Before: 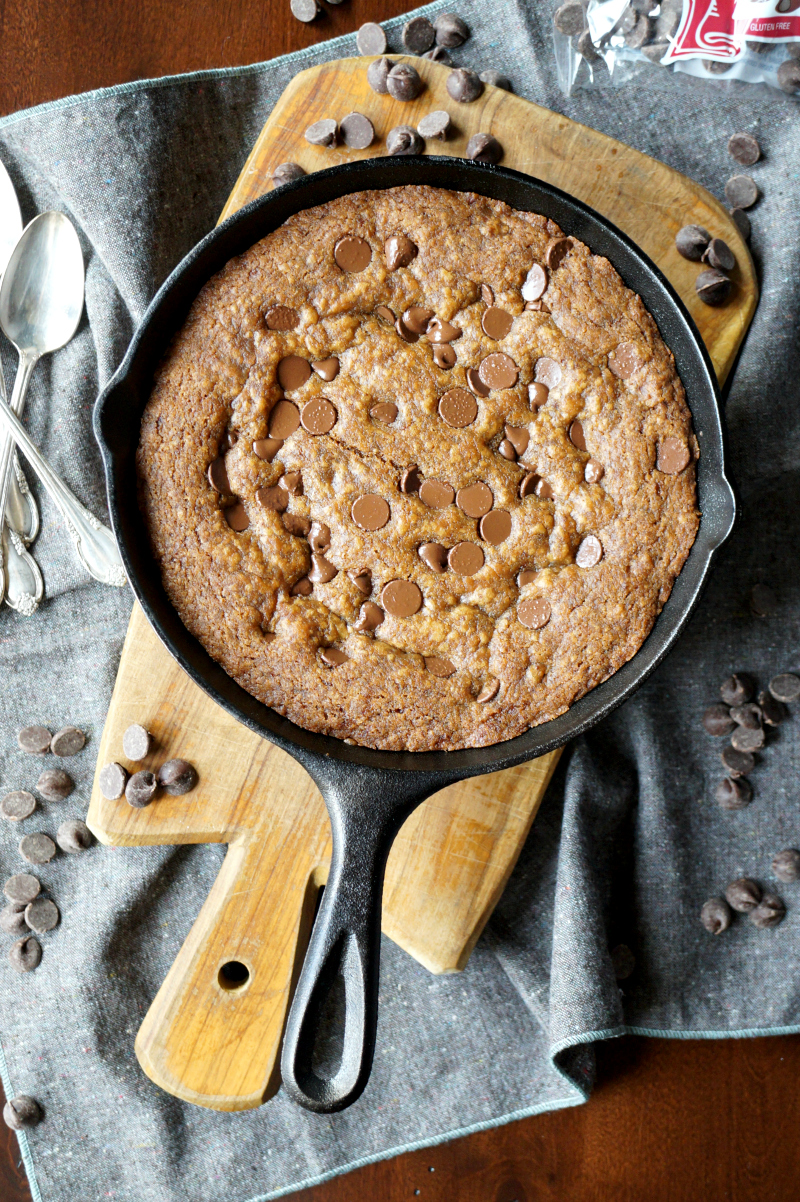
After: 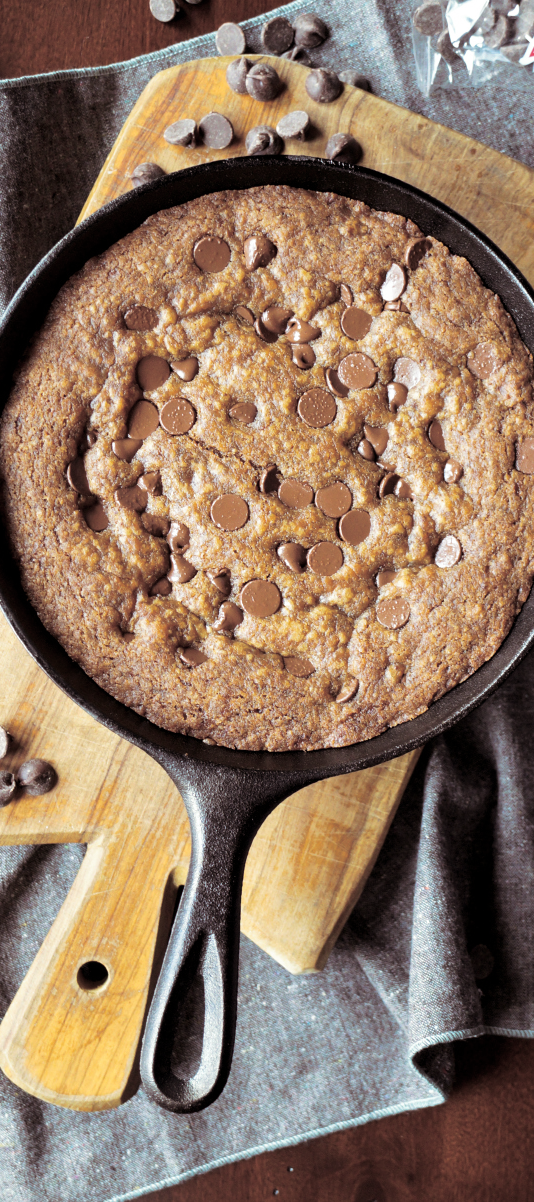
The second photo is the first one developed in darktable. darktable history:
crop and rotate: left 17.732%, right 15.423%
split-toning: shadows › saturation 0.24, highlights › hue 54°, highlights › saturation 0.24
